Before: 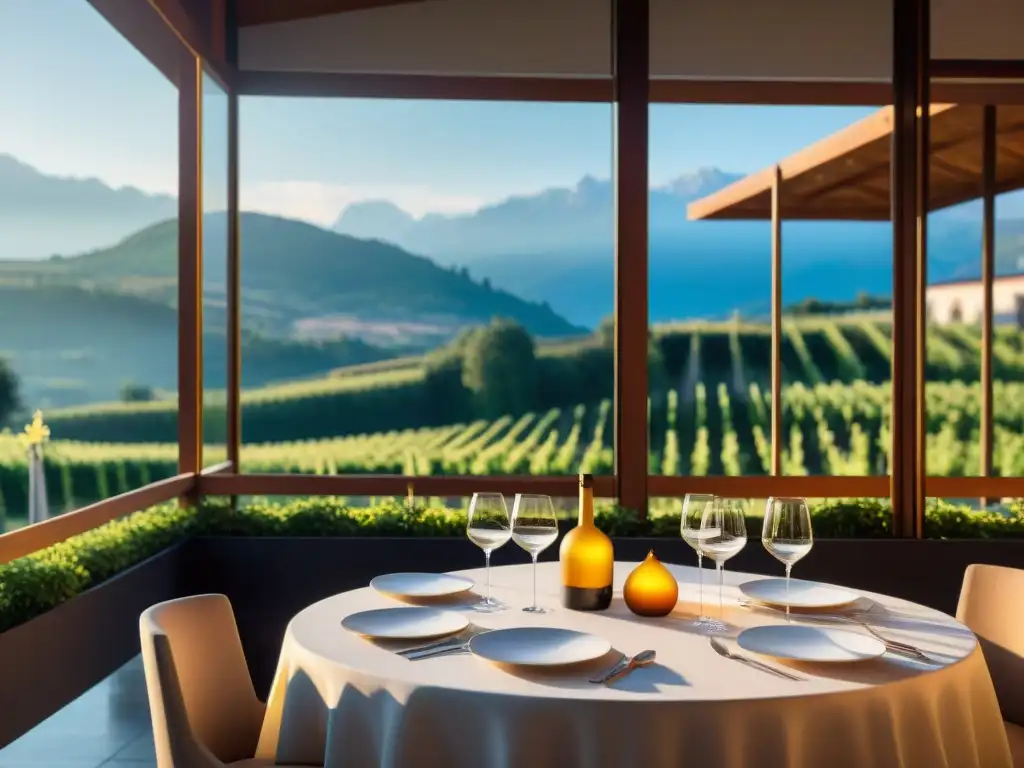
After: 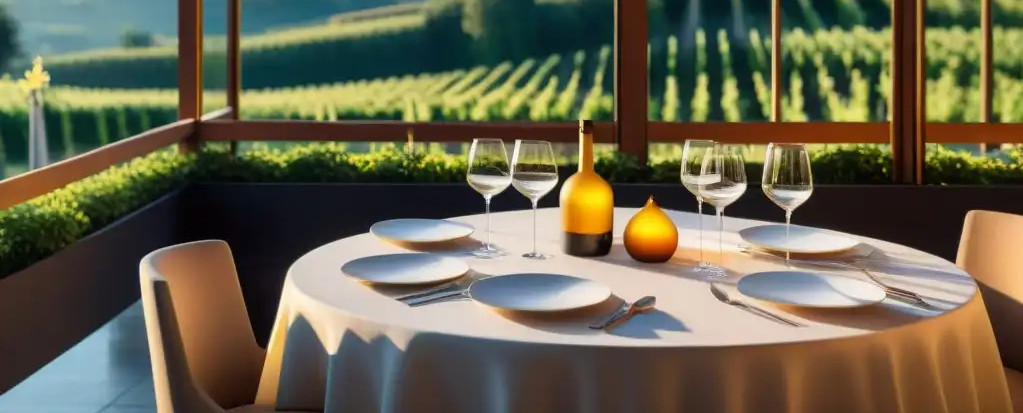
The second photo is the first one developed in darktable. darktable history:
crop and rotate: top 46.127%, right 0.015%
